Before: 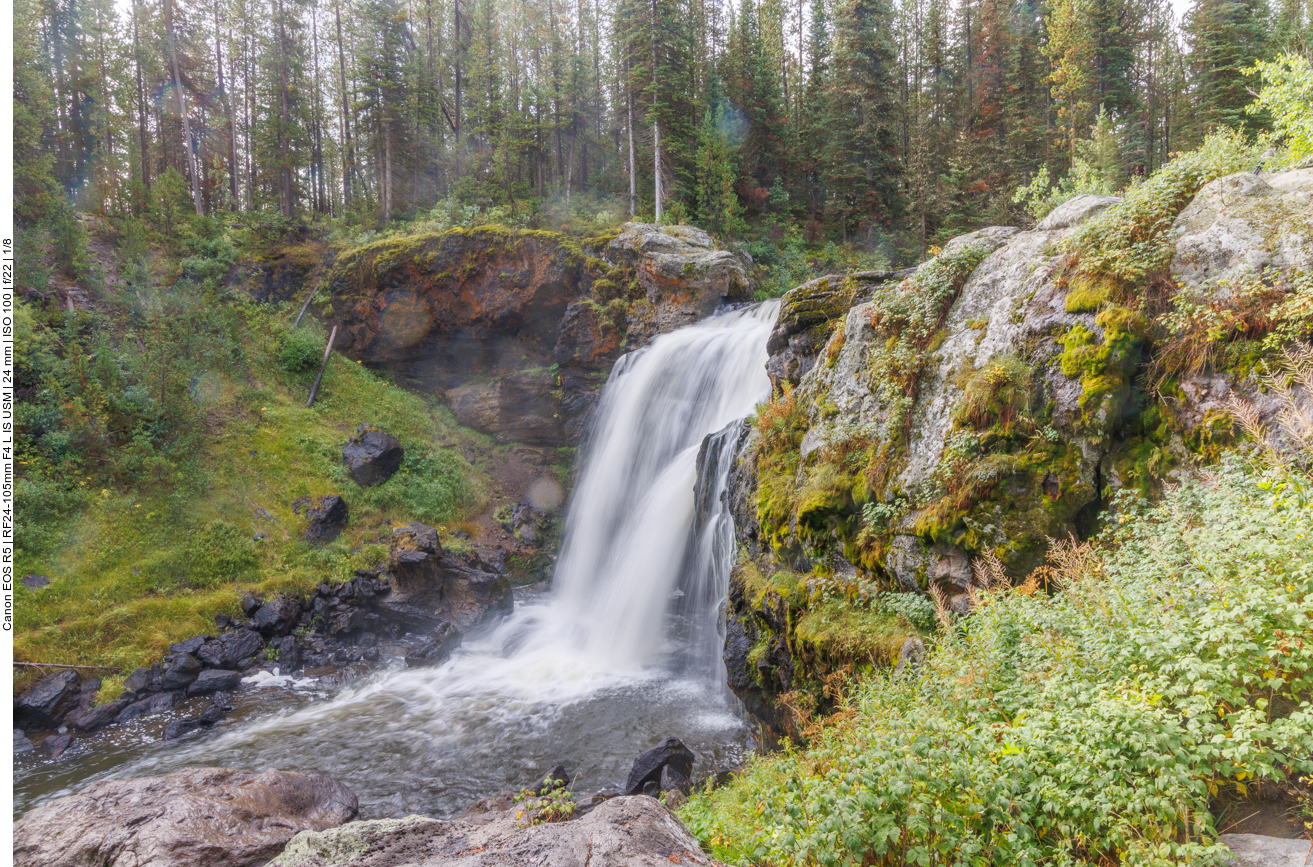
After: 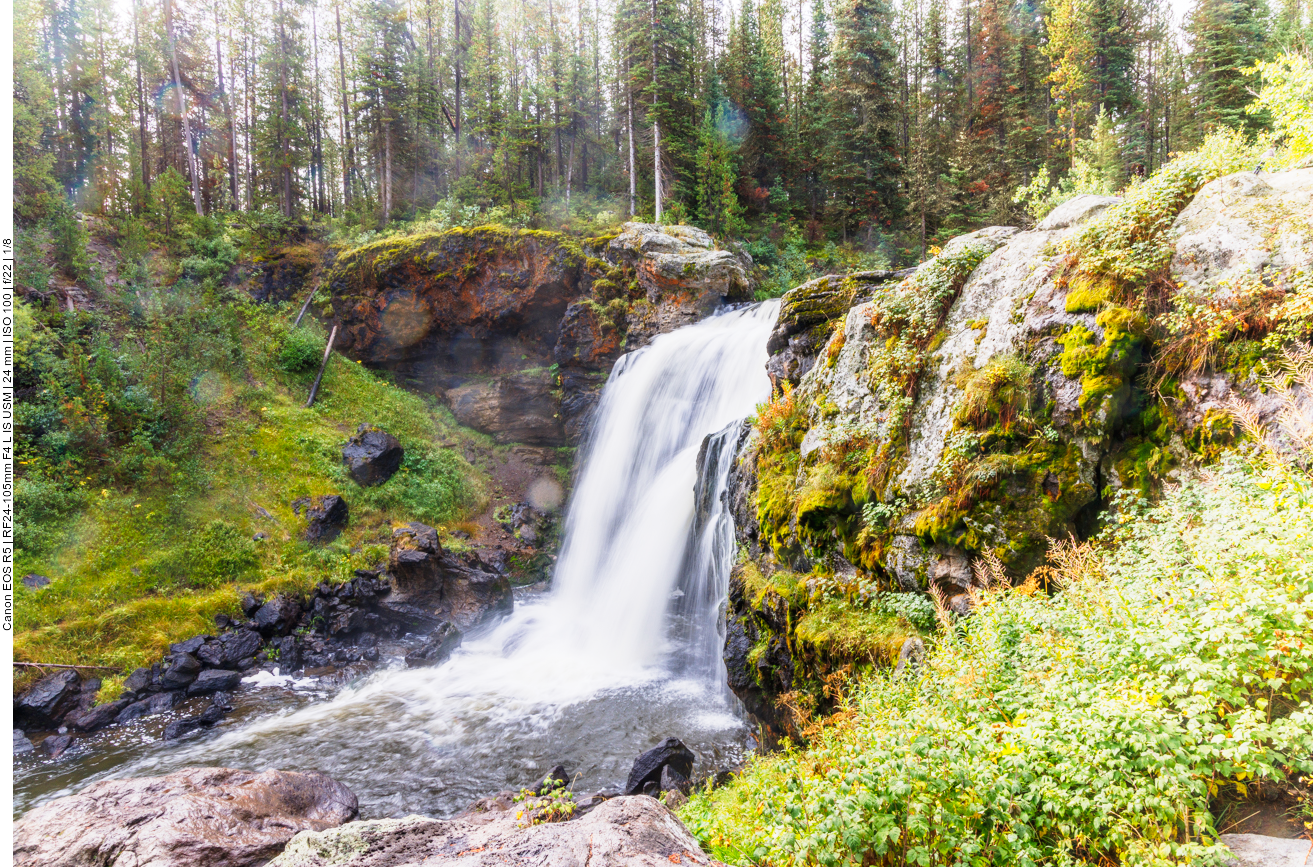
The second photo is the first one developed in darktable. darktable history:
shadows and highlights: shadows -24.08, highlights 48.56, soften with gaussian
tone curve: curves: ch0 [(0.016, 0.011) (0.084, 0.026) (0.469, 0.508) (0.721, 0.862) (1, 1)], preserve colors none
